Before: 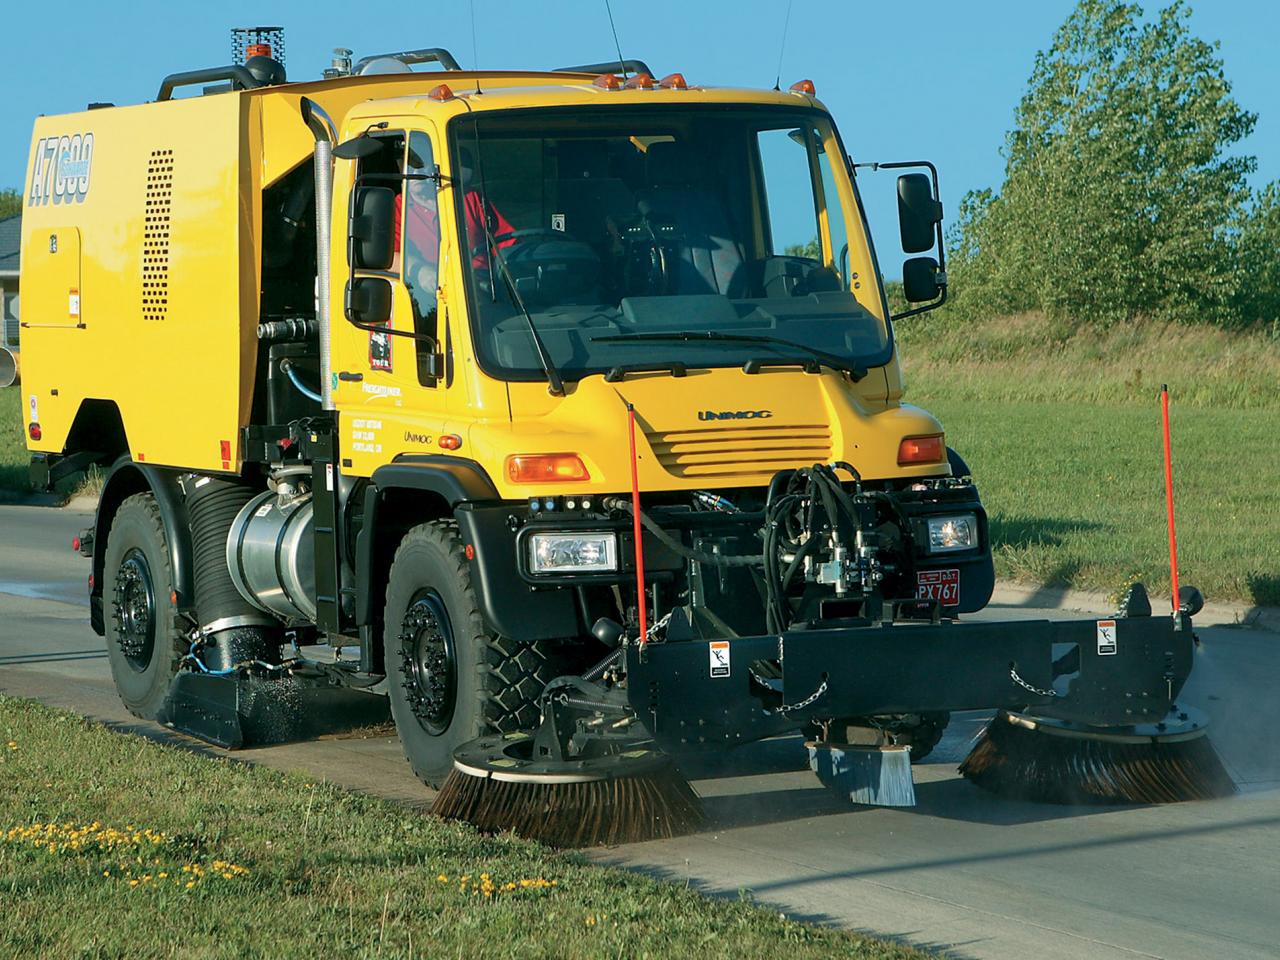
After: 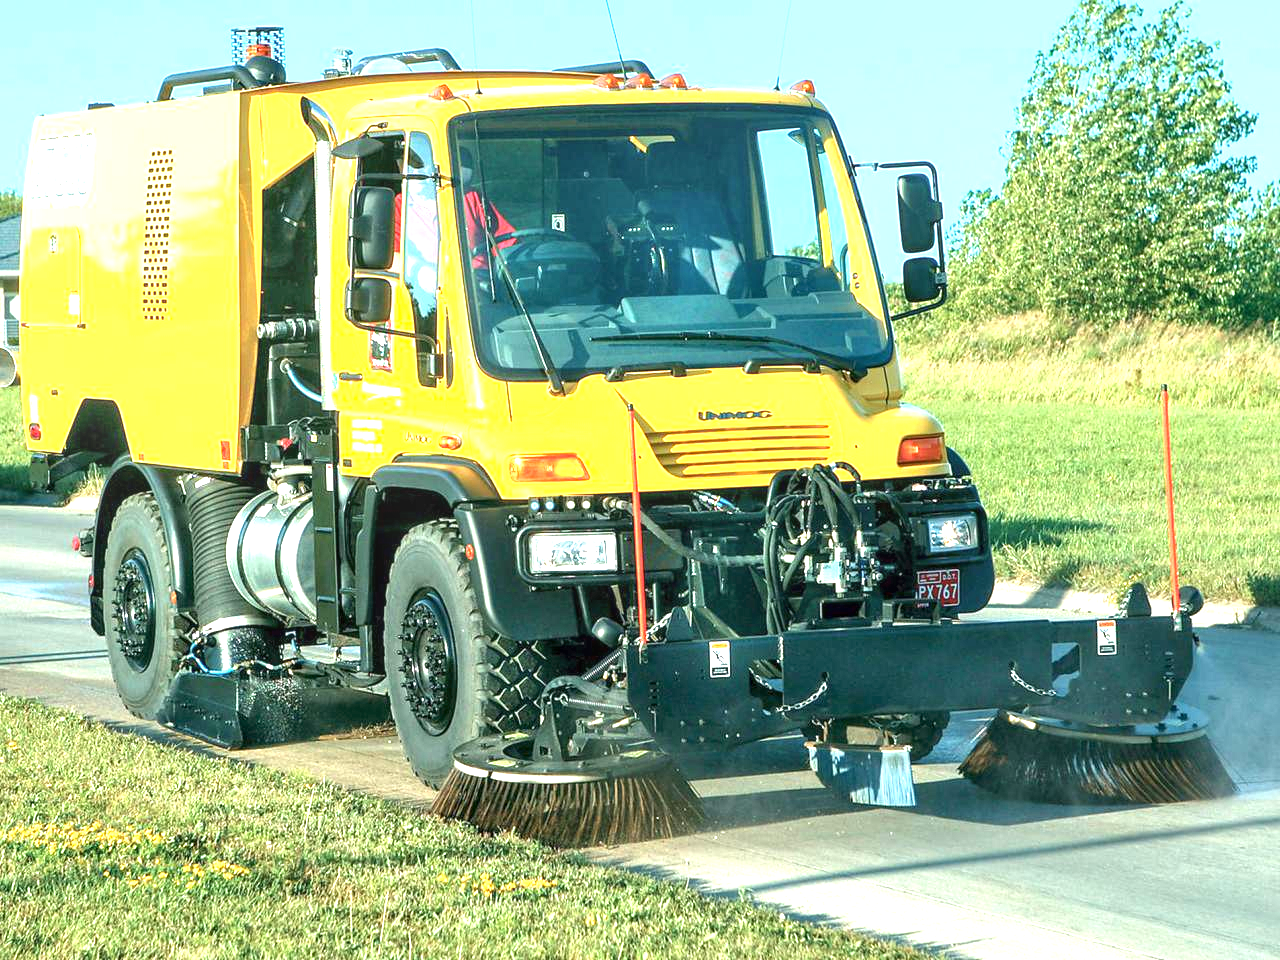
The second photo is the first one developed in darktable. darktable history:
local contrast: detail 130%
exposure: black level correction 0, exposure 1.891 EV, compensate highlight preservation false
